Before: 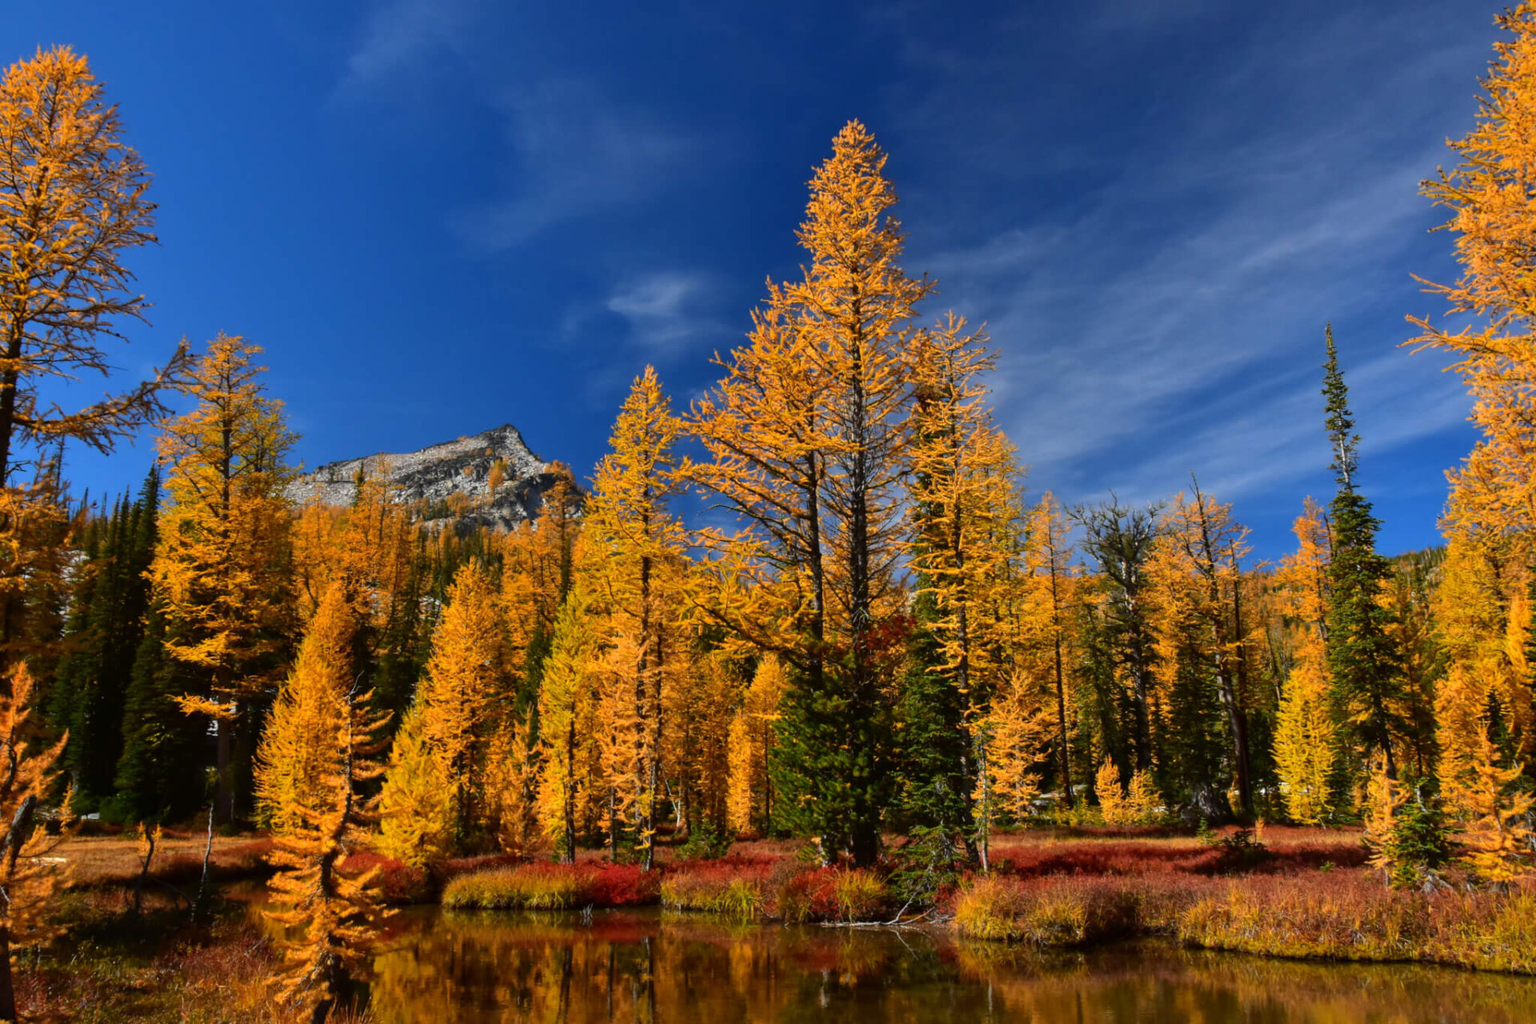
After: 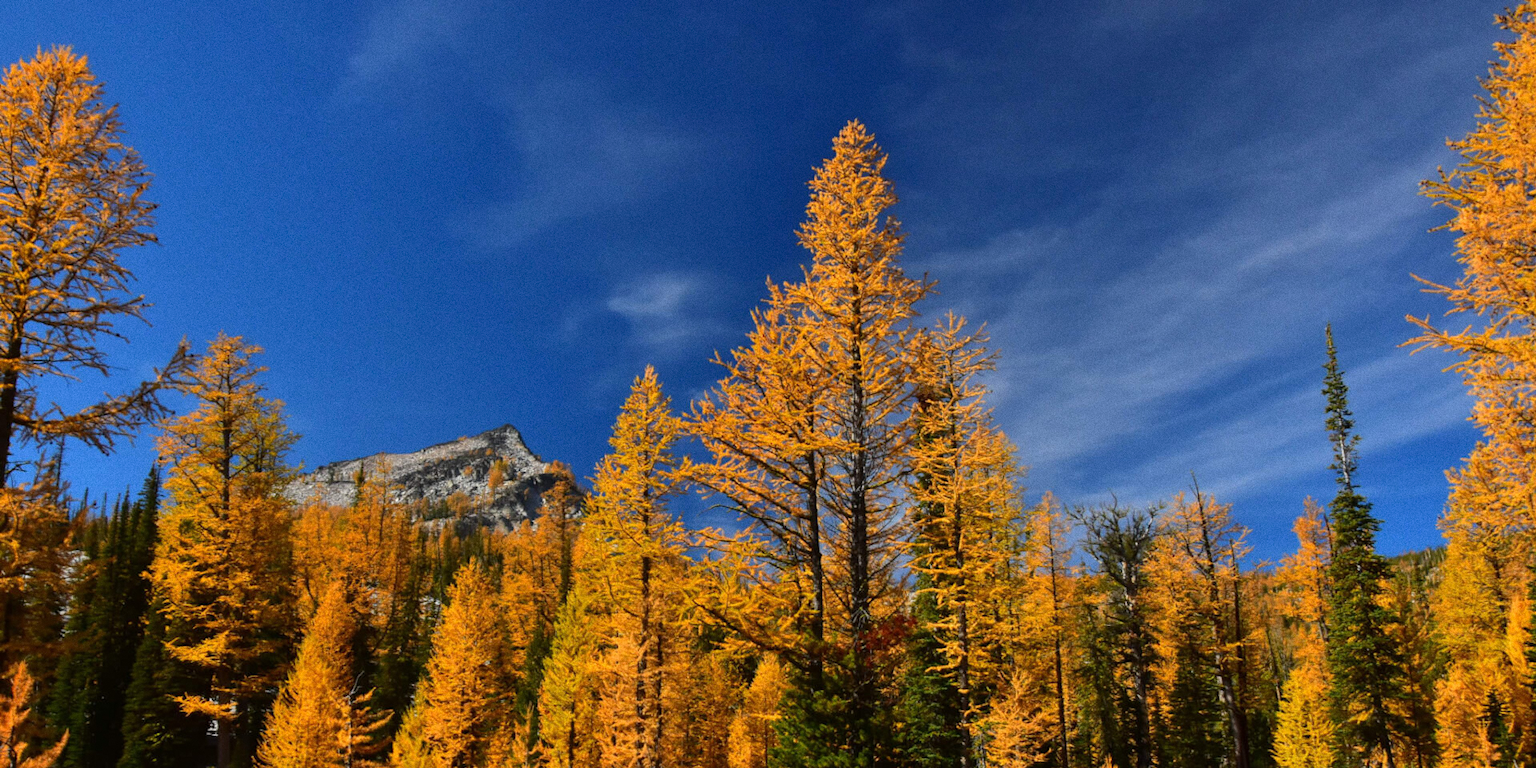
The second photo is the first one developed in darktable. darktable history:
crop: bottom 24.988%
grain: coarseness 0.09 ISO
